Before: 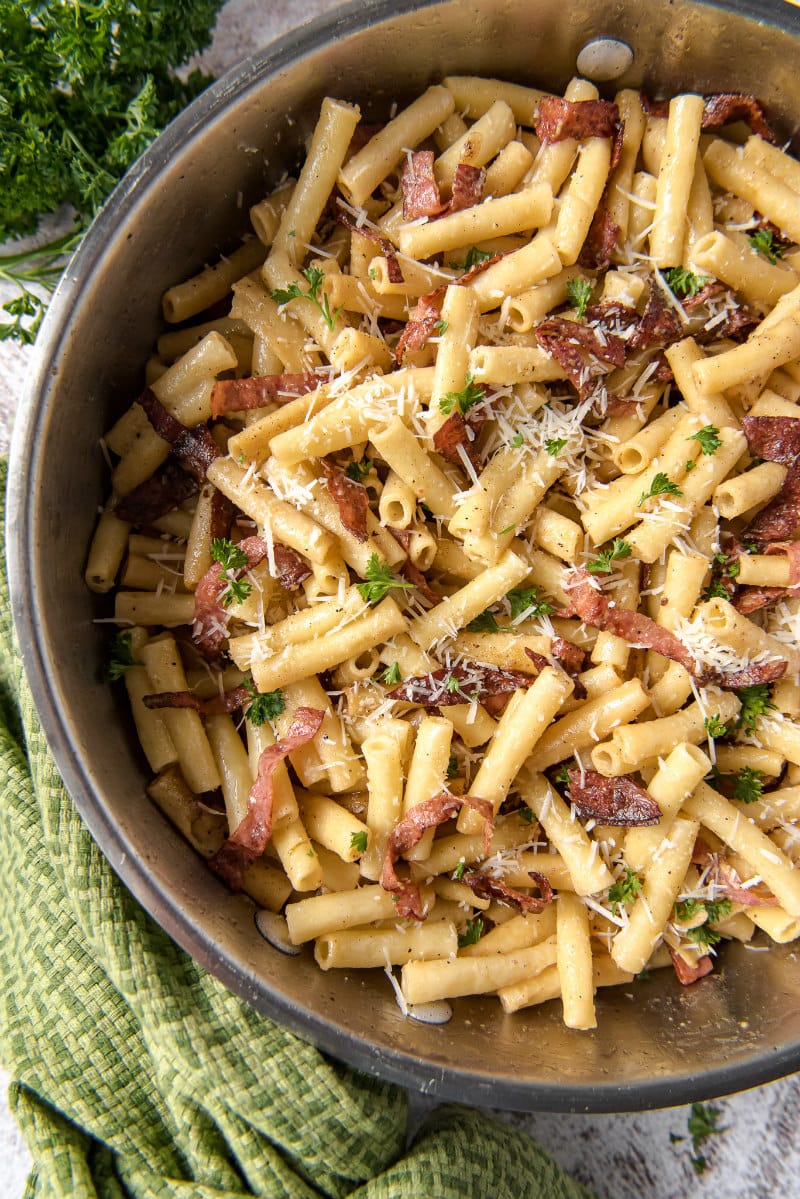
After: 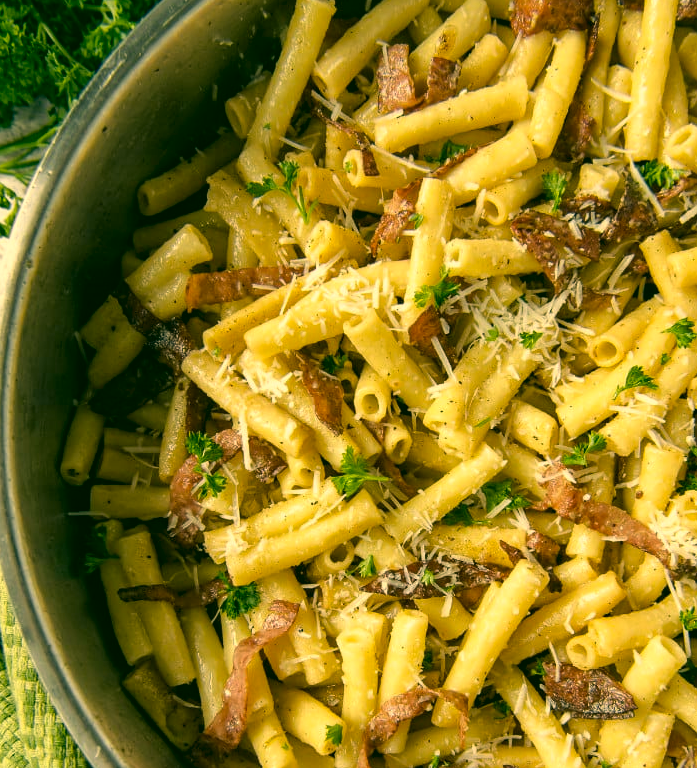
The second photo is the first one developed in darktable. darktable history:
crop: left 3.136%, top 8.995%, right 9.64%, bottom 26.889%
color correction: highlights a* 5.65, highlights b* 33.41, shadows a* -25.33, shadows b* 3.92
